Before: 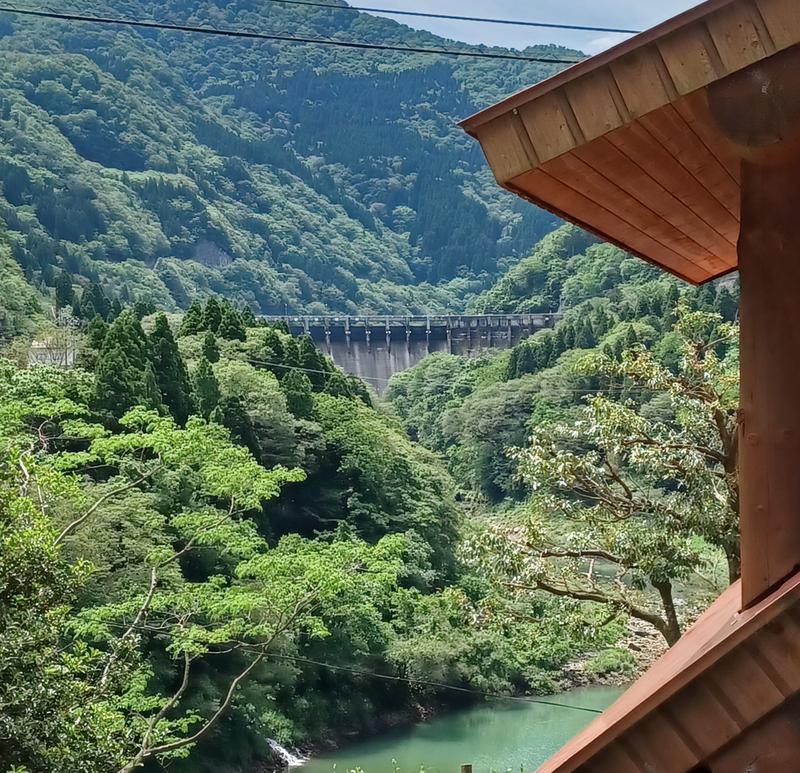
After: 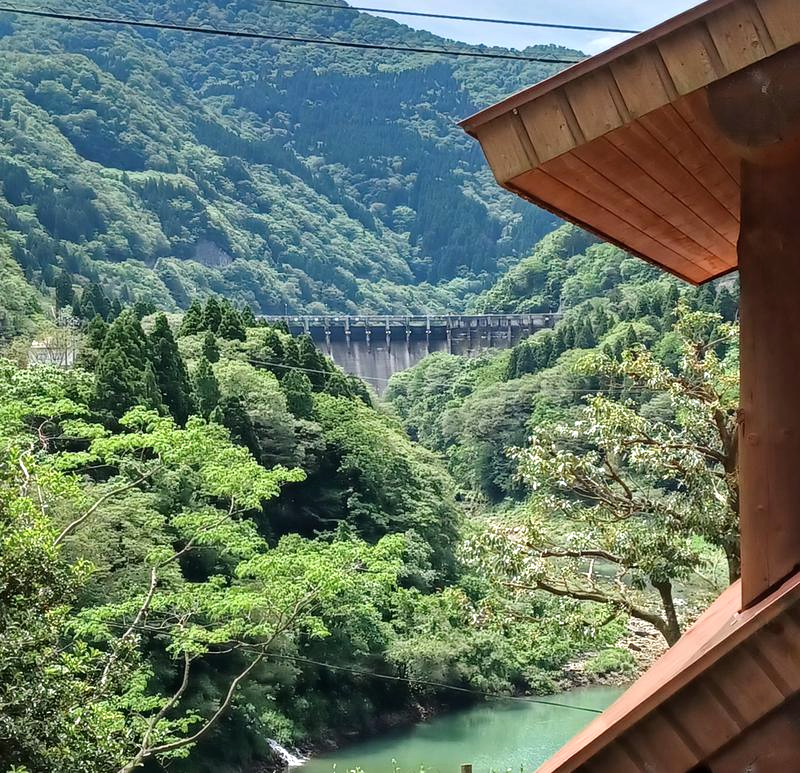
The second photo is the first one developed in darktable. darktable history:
base curve: preserve colors none
tone equalizer: -8 EV -0.452 EV, -7 EV -0.373 EV, -6 EV -0.353 EV, -5 EV -0.248 EV, -3 EV 0.242 EV, -2 EV 0.35 EV, -1 EV 0.371 EV, +0 EV 0.438 EV
